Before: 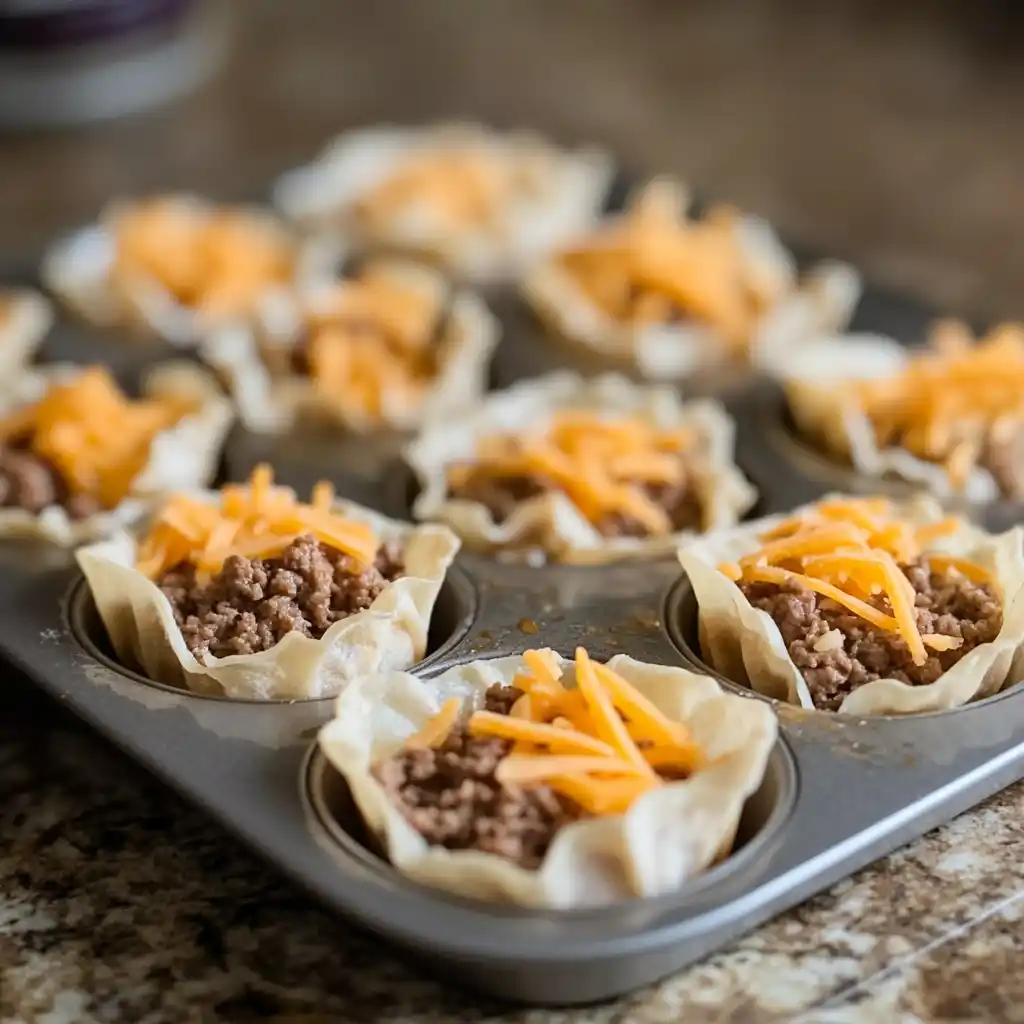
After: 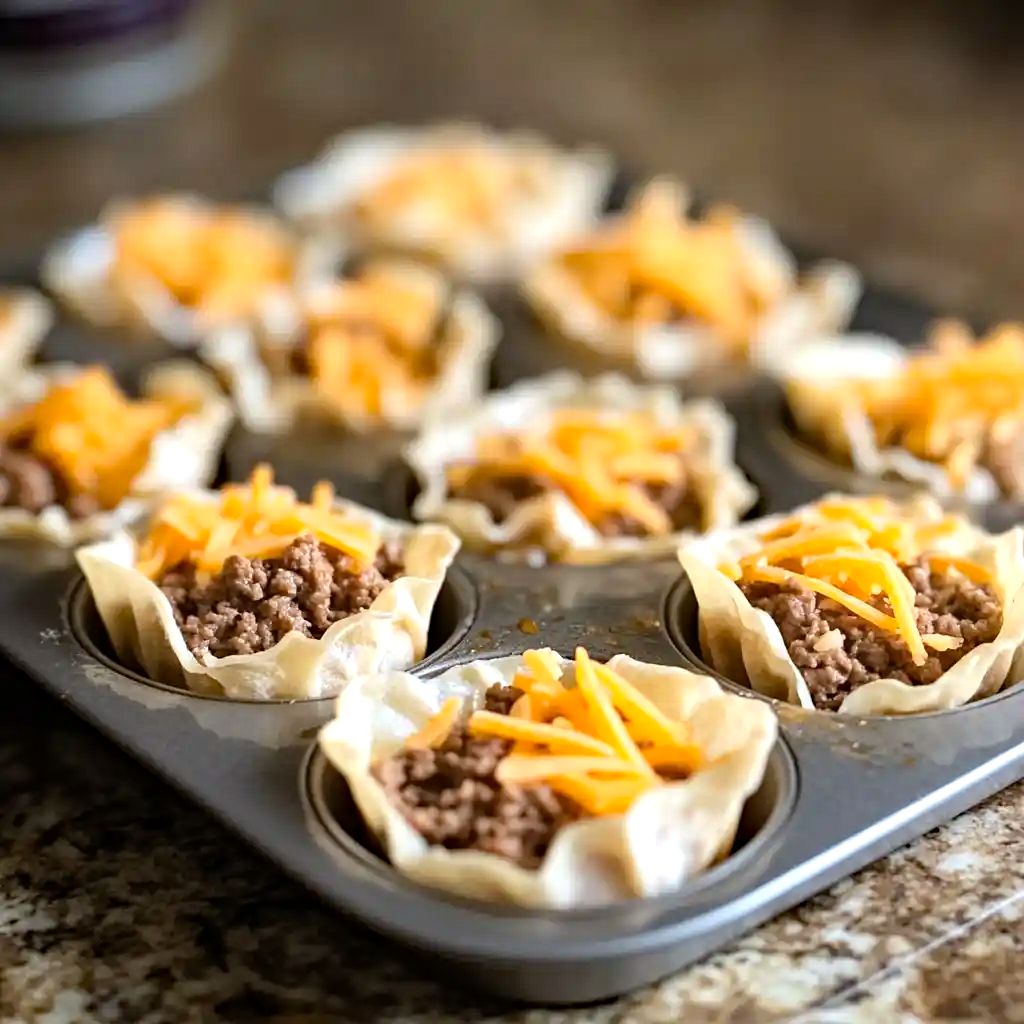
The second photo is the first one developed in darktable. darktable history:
exposure: exposure 0.086 EV, compensate highlight preservation false
tone equalizer: -8 EV -0.381 EV, -7 EV -0.419 EV, -6 EV -0.319 EV, -5 EV -0.2 EV, -3 EV 0.206 EV, -2 EV 0.327 EV, -1 EV 0.405 EV, +0 EV 0.44 EV
haze removal: strength 0.277, distance 0.256, compatibility mode true, adaptive false
